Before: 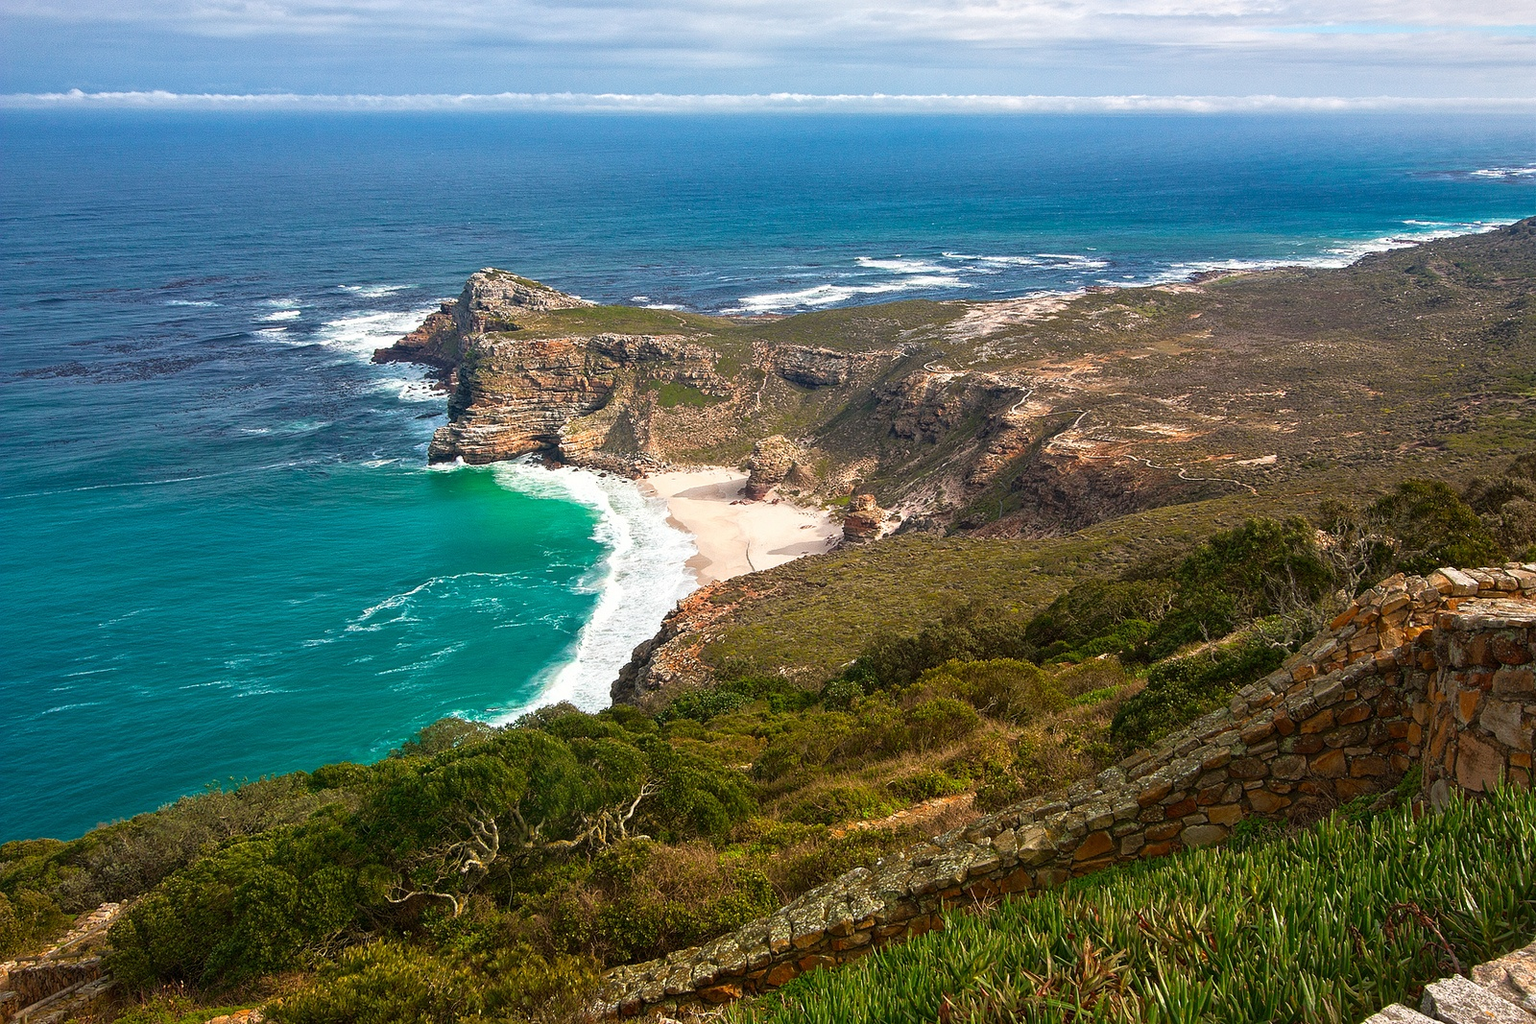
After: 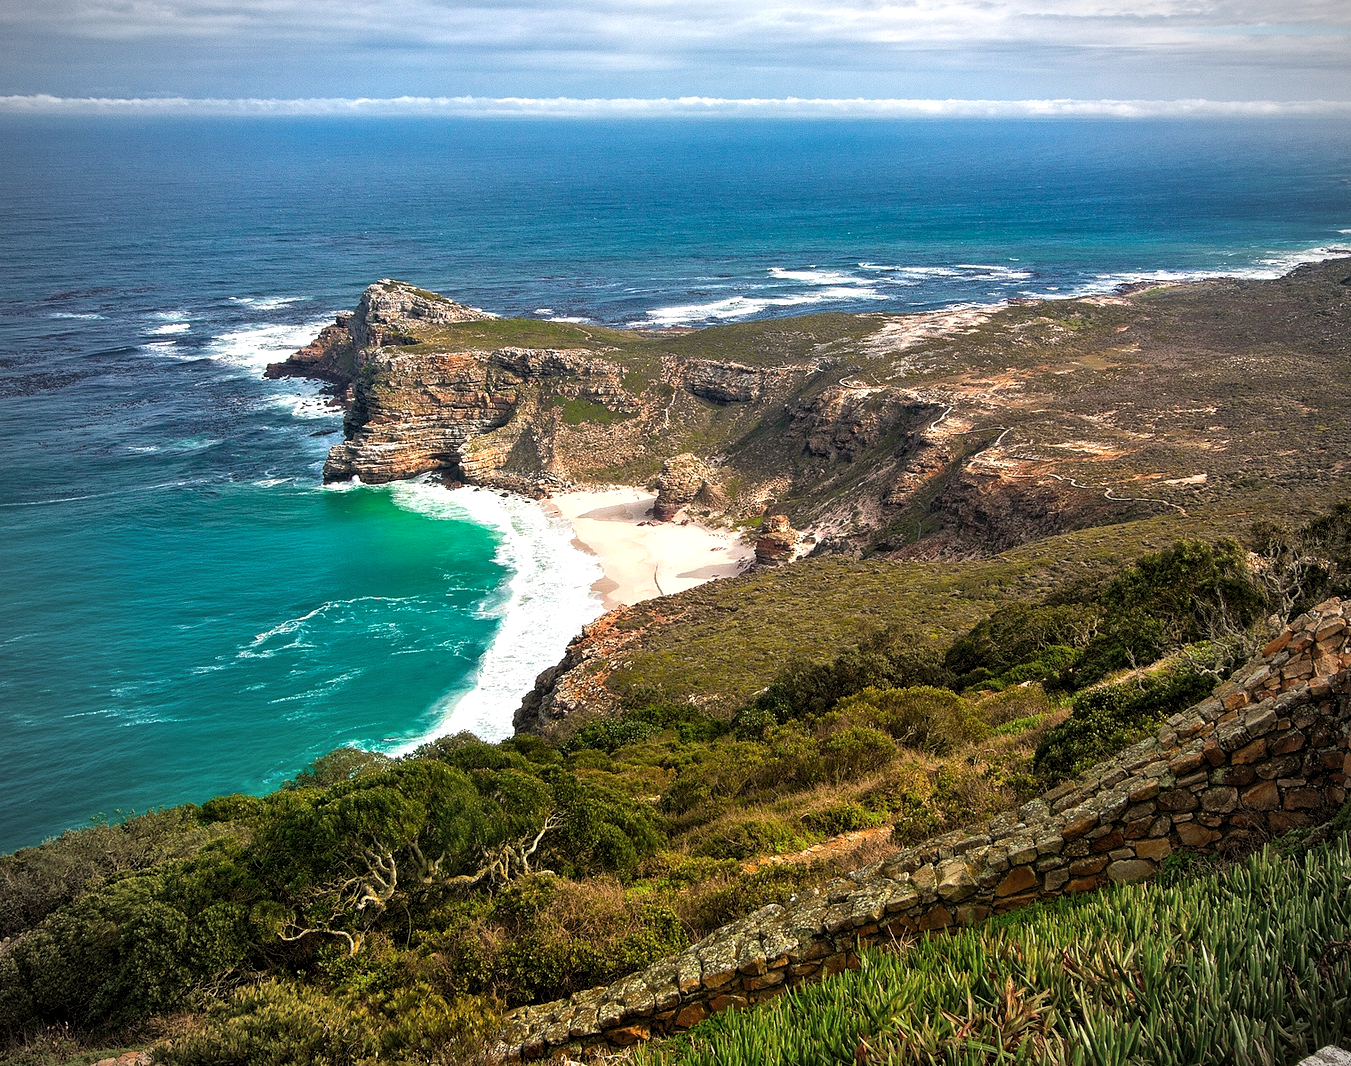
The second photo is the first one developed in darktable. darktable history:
shadows and highlights: shadows 51.93, highlights -28.51, soften with gaussian
levels: levels [0.062, 0.494, 0.925]
vignetting: unbound false
crop: left 7.725%, right 7.796%
